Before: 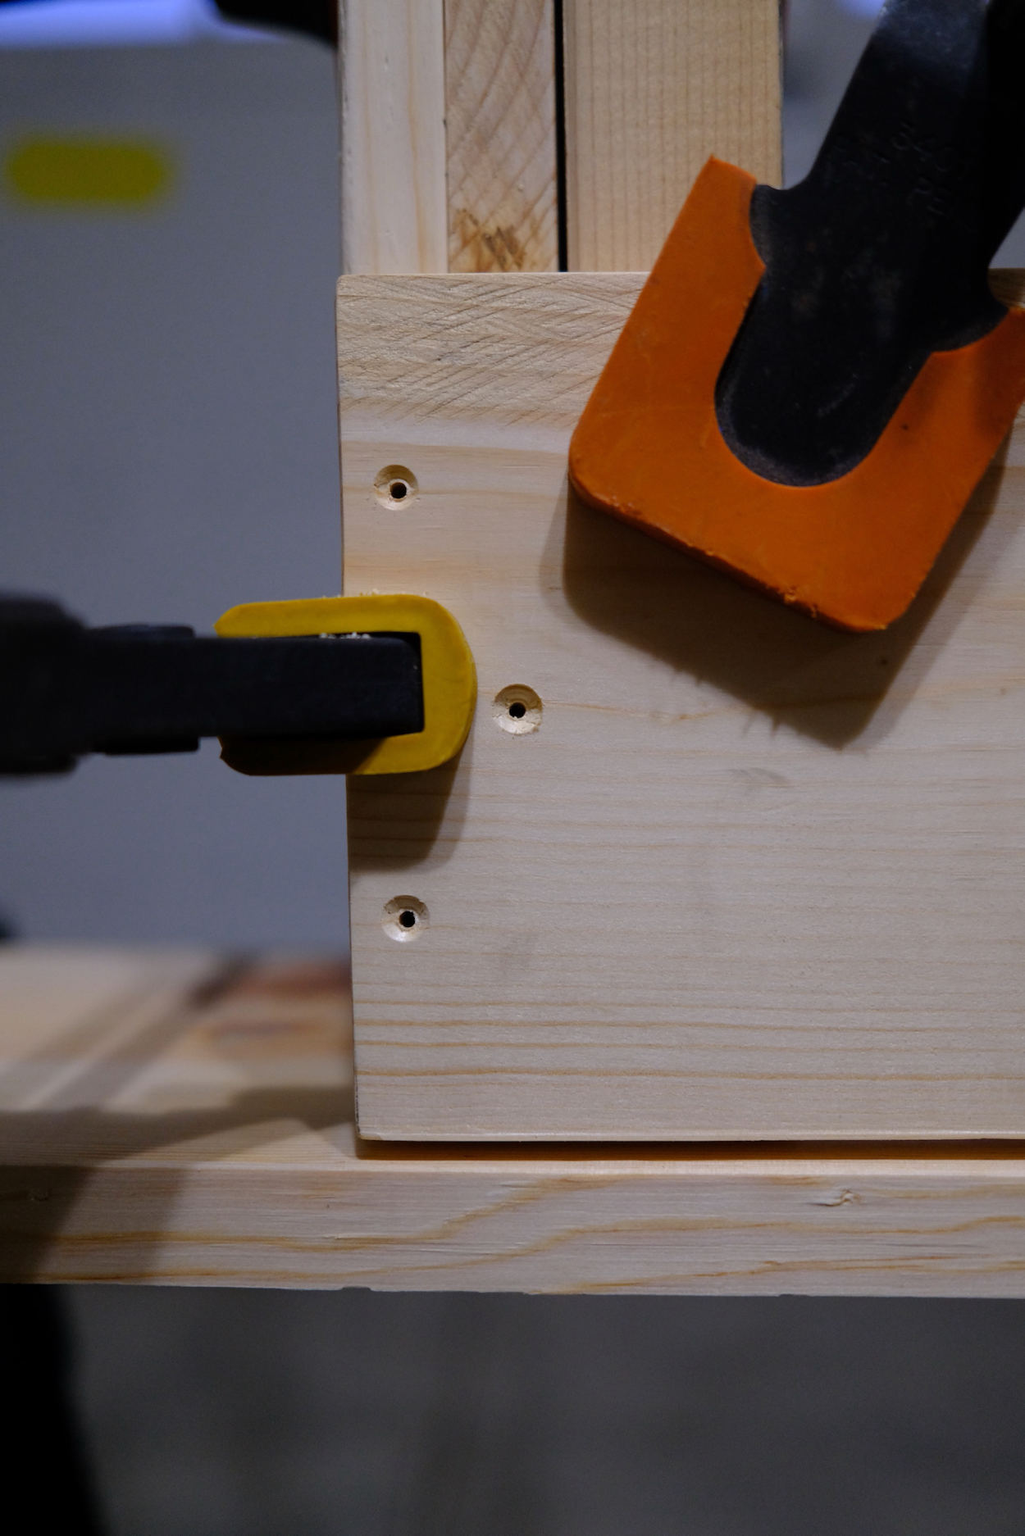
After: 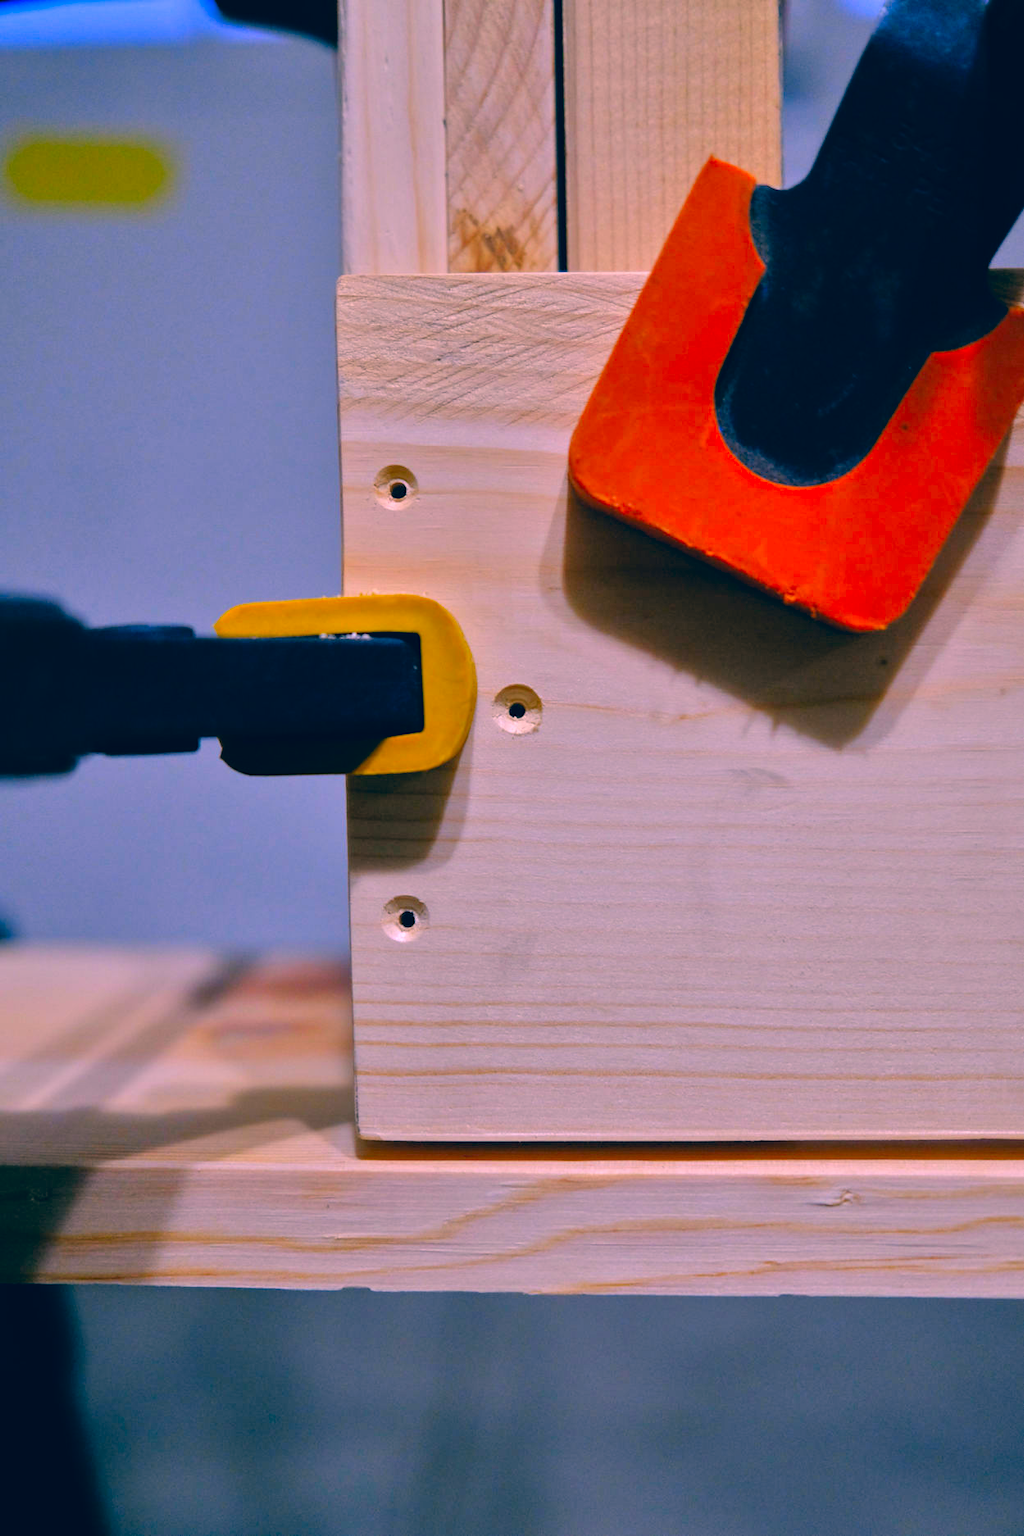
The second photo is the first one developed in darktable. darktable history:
color correction: highlights a* 17.03, highlights b* 0.205, shadows a* -15.38, shadows b* -14.56, saturation 1.5
tone equalizer: -7 EV 0.15 EV, -6 EV 0.6 EV, -5 EV 1.15 EV, -4 EV 1.33 EV, -3 EV 1.15 EV, -2 EV 0.6 EV, -1 EV 0.15 EV, mask exposure compensation -0.5 EV
